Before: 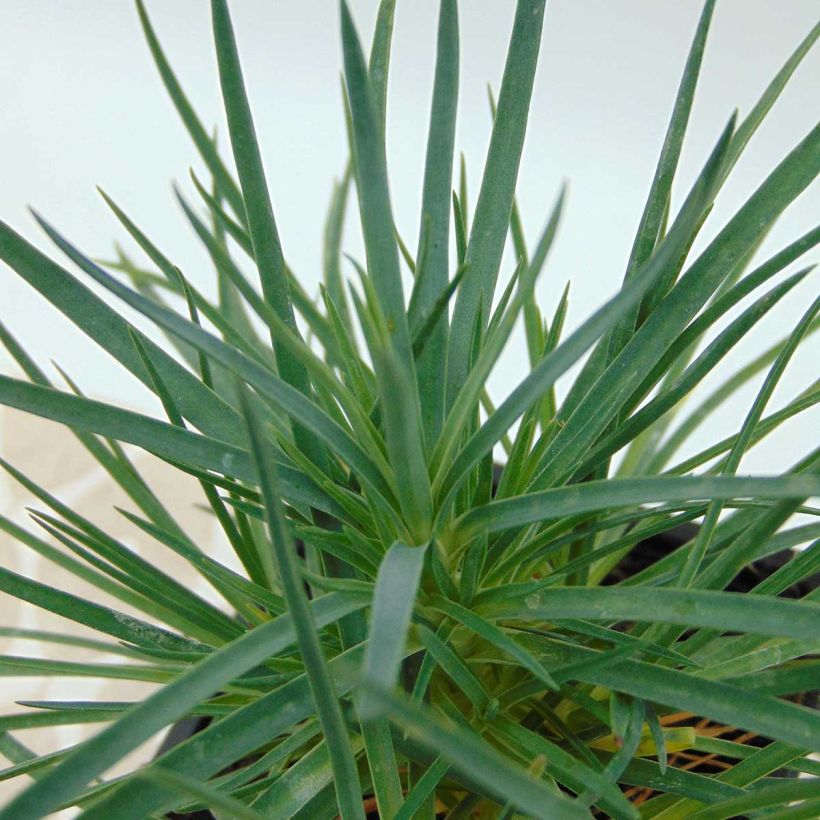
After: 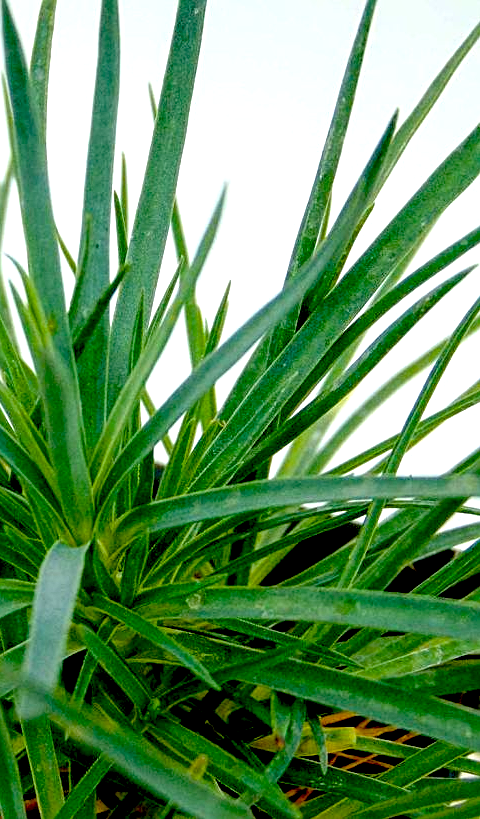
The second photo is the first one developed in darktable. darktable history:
exposure: black level correction 0.041, exposure 0.498 EV, compensate exposure bias true, compensate highlight preservation false
sharpen: radius 2.193, amount 0.383, threshold 0.07
local contrast: detail 130%
crop: left 41.439%
color balance rgb: linear chroma grading › global chroma 15.402%, perceptual saturation grading › global saturation 0.45%
